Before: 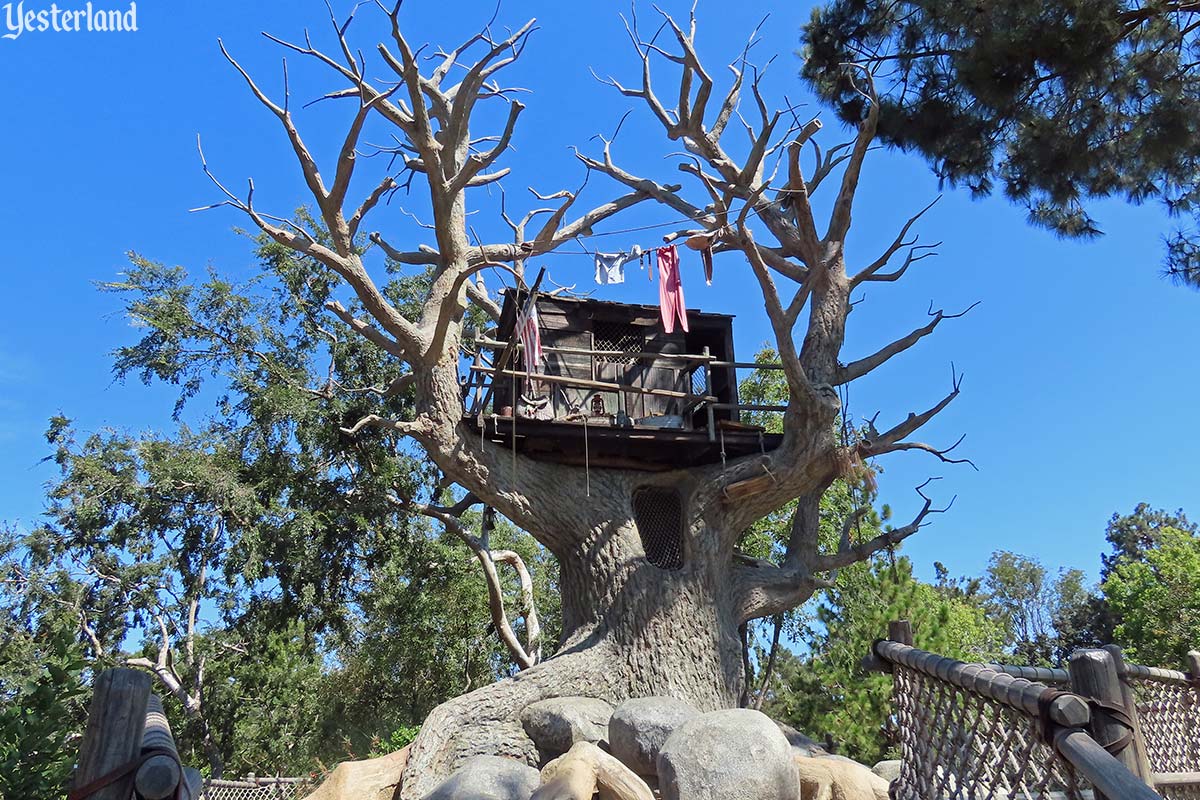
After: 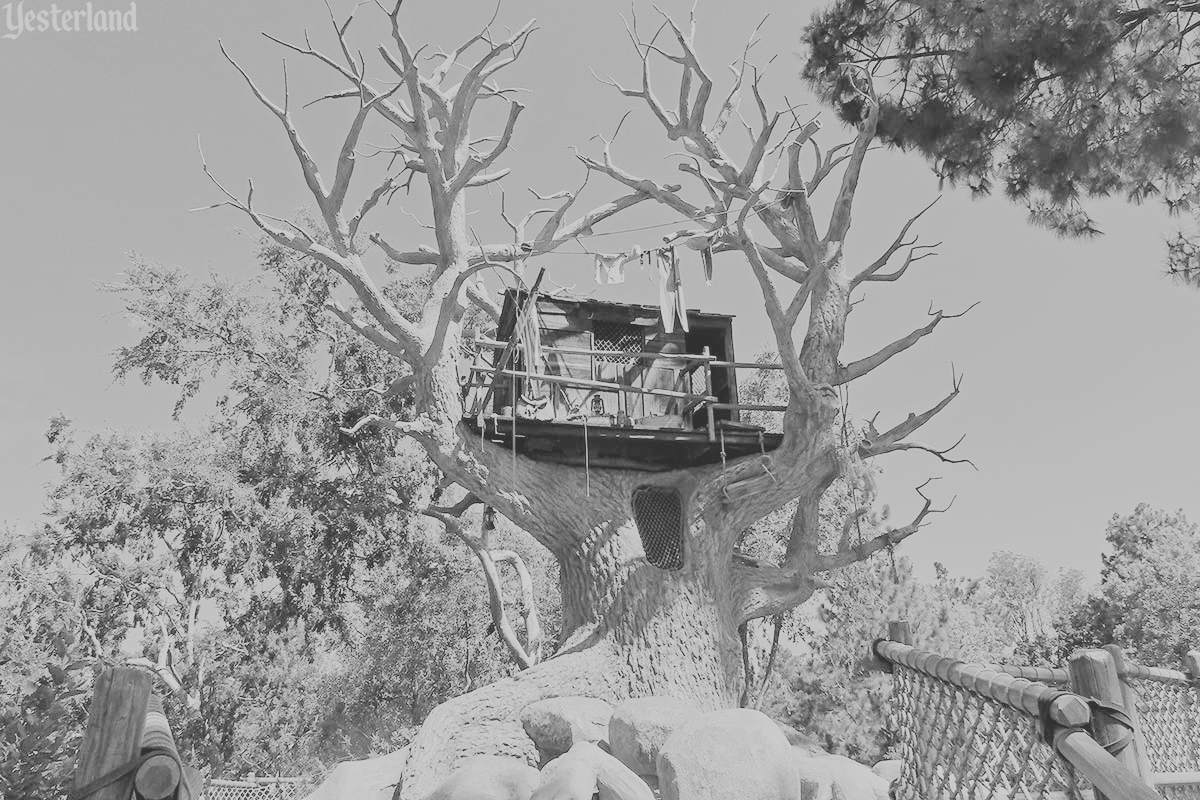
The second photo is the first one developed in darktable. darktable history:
exposure: black level correction 0.002, compensate highlight preservation false
color zones: curves: ch0 [(0, 0.5) (0.143, 0.5) (0.286, 0.5) (0.429, 0.504) (0.571, 0.5) (0.714, 0.509) (0.857, 0.5) (1, 0.5)]; ch1 [(0, 0.425) (0.143, 0.425) (0.286, 0.375) (0.429, 0.405) (0.571, 0.5) (0.714, 0.47) (0.857, 0.425) (1, 0.435)]; ch2 [(0, 0.5) (0.143, 0.5) (0.286, 0.5) (0.429, 0.517) (0.571, 0.5) (0.714, 0.51) (0.857, 0.5) (1, 0.5)]
local contrast: mode bilateral grid, contrast 100, coarseness 100, detail 108%, midtone range 0.2
tone curve: curves: ch0 [(0, 0.23) (0.125, 0.207) (0.245, 0.227) (0.736, 0.695) (1, 0.824)], color space Lab, independent channels, preserve colors none
contrast brightness saturation: saturation -1
